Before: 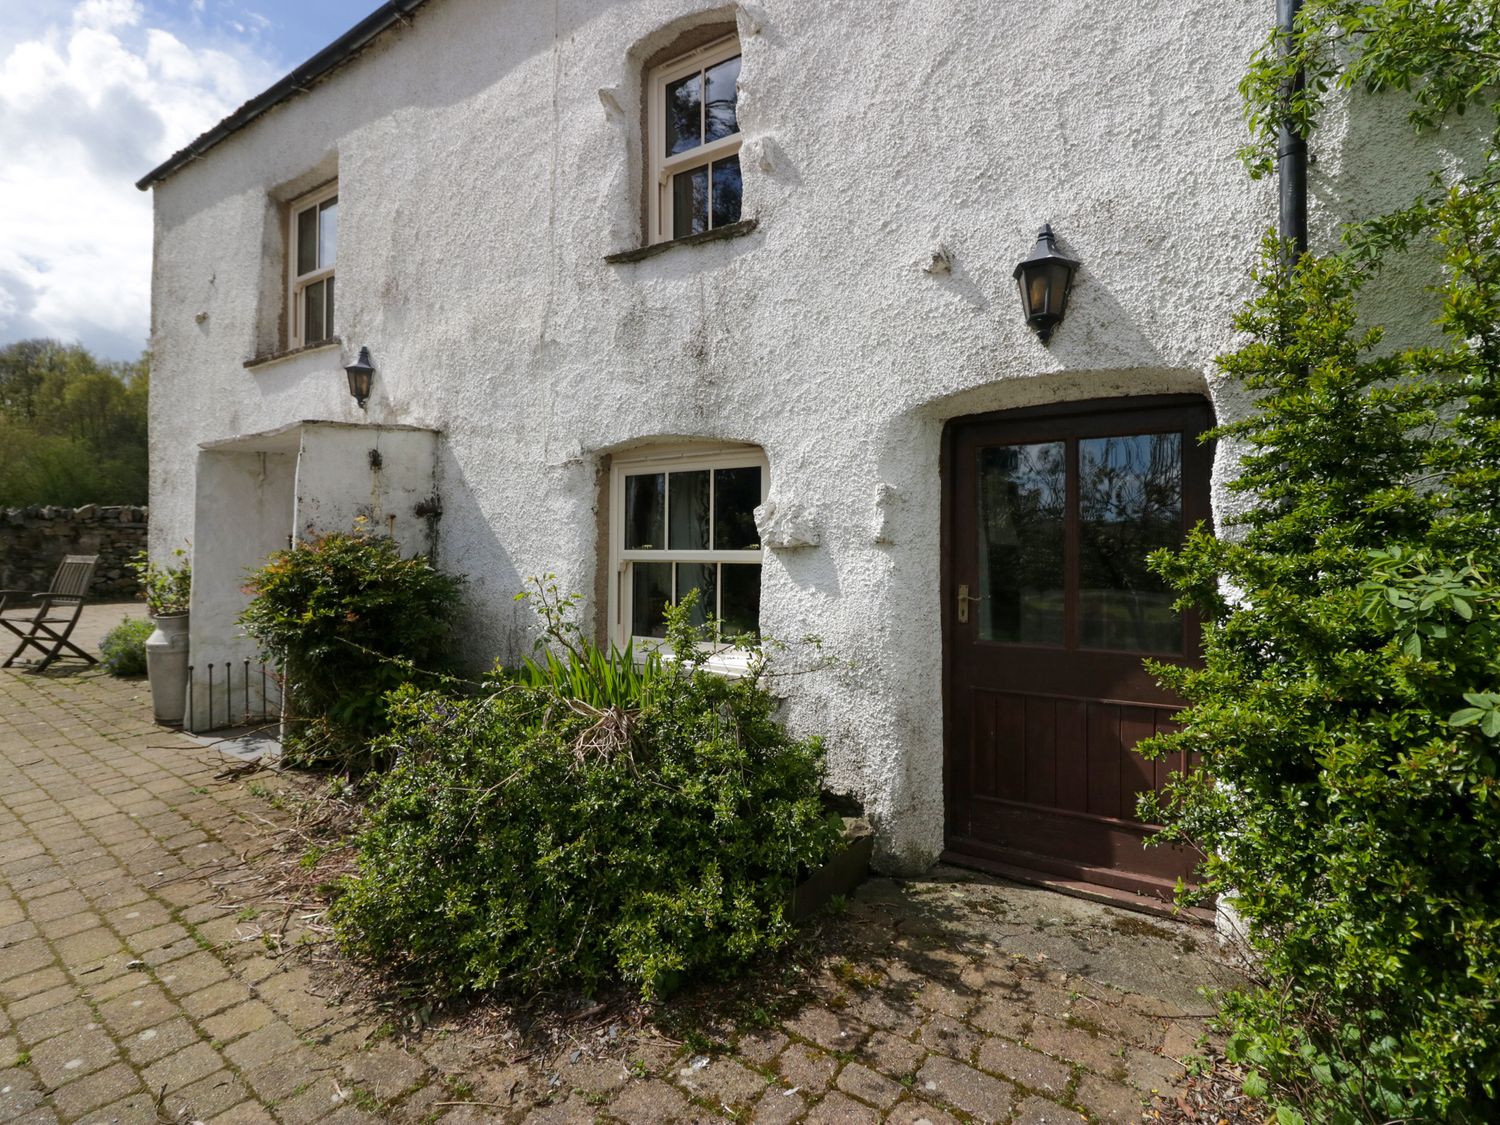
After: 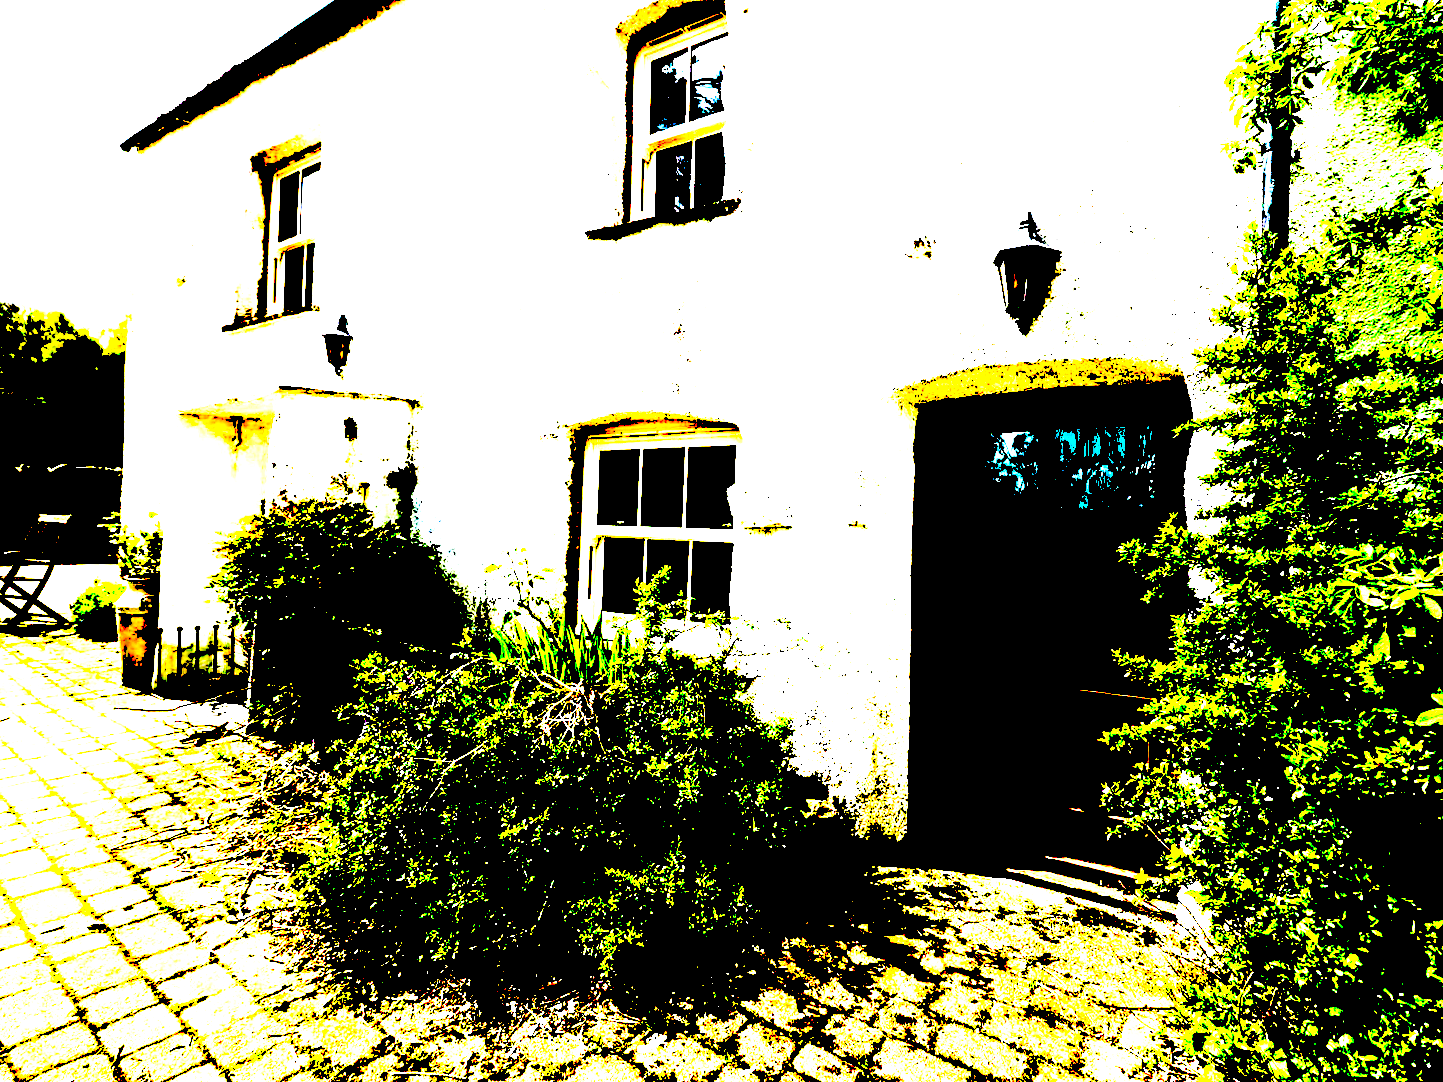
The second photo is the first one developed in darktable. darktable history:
crop and rotate: angle -1.69°
levels: levels [0.093, 0.434, 0.988]
exposure: black level correction 0.1, exposure 3 EV, compensate highlight preservation false
